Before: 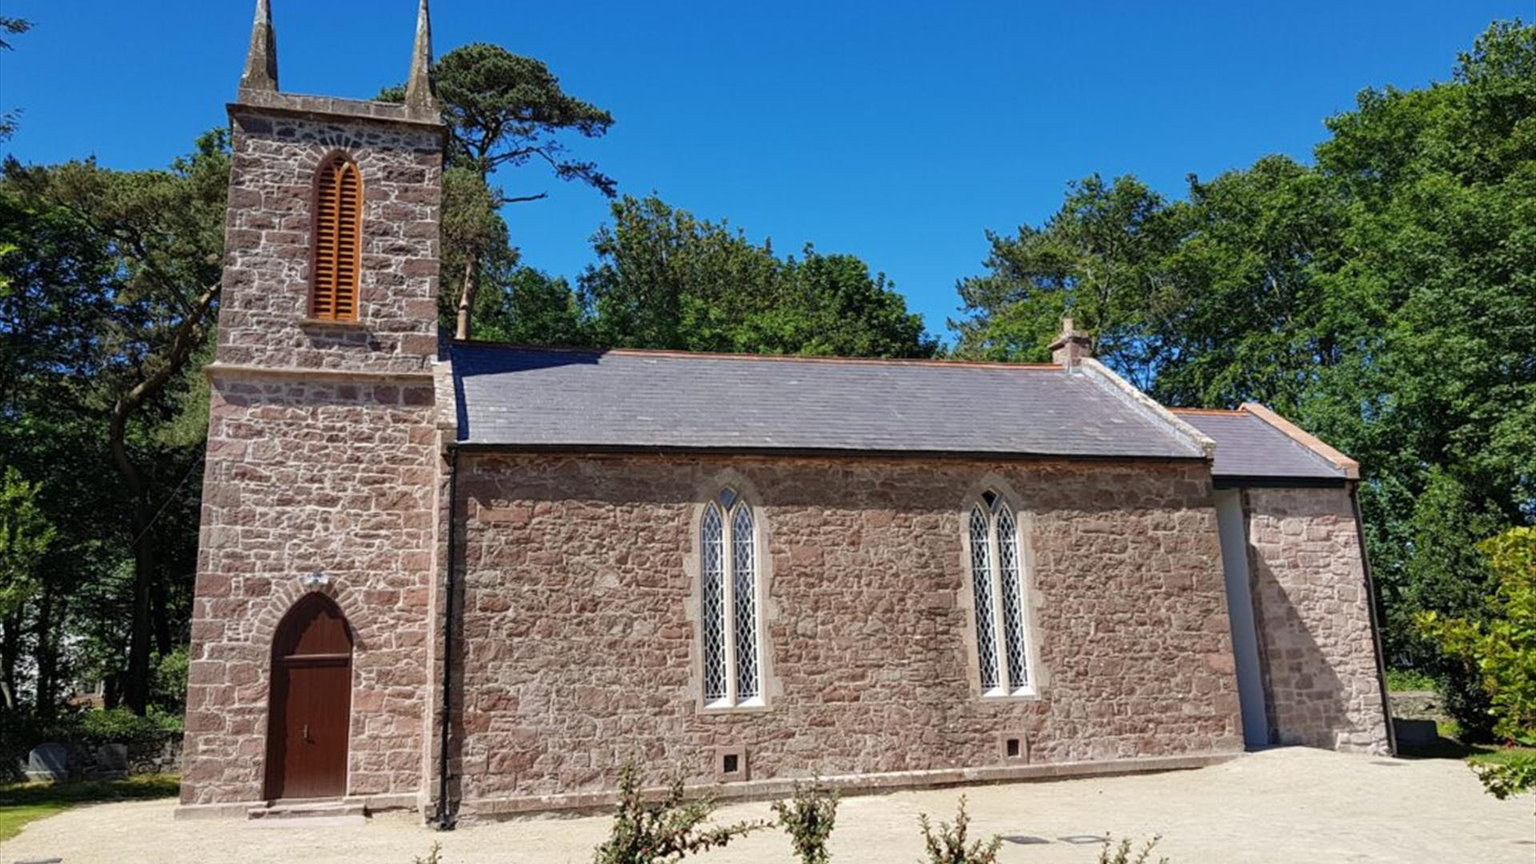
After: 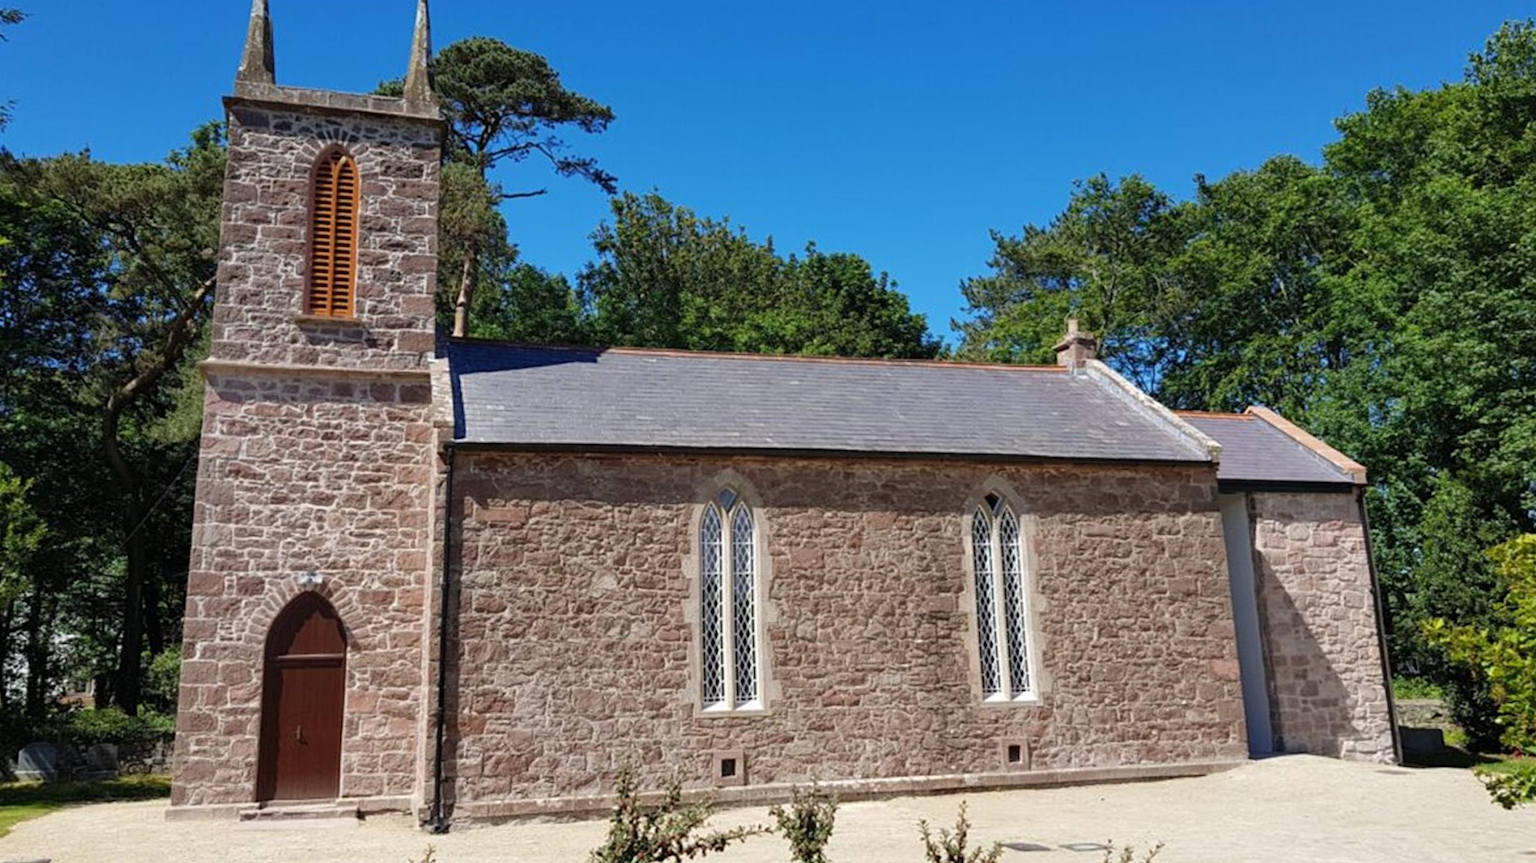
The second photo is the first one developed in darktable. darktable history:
crop and rotate: angle -0.385°
